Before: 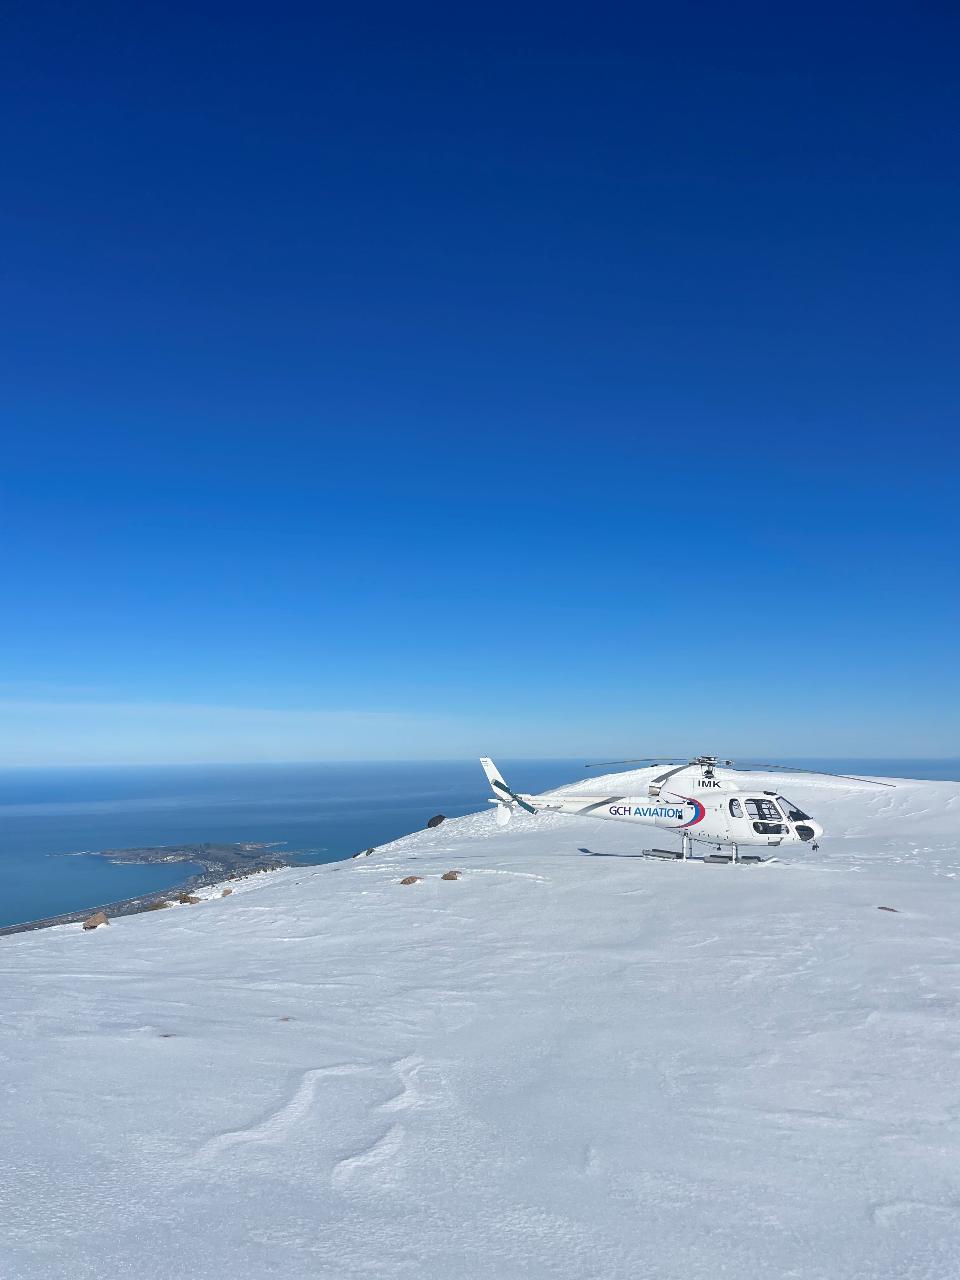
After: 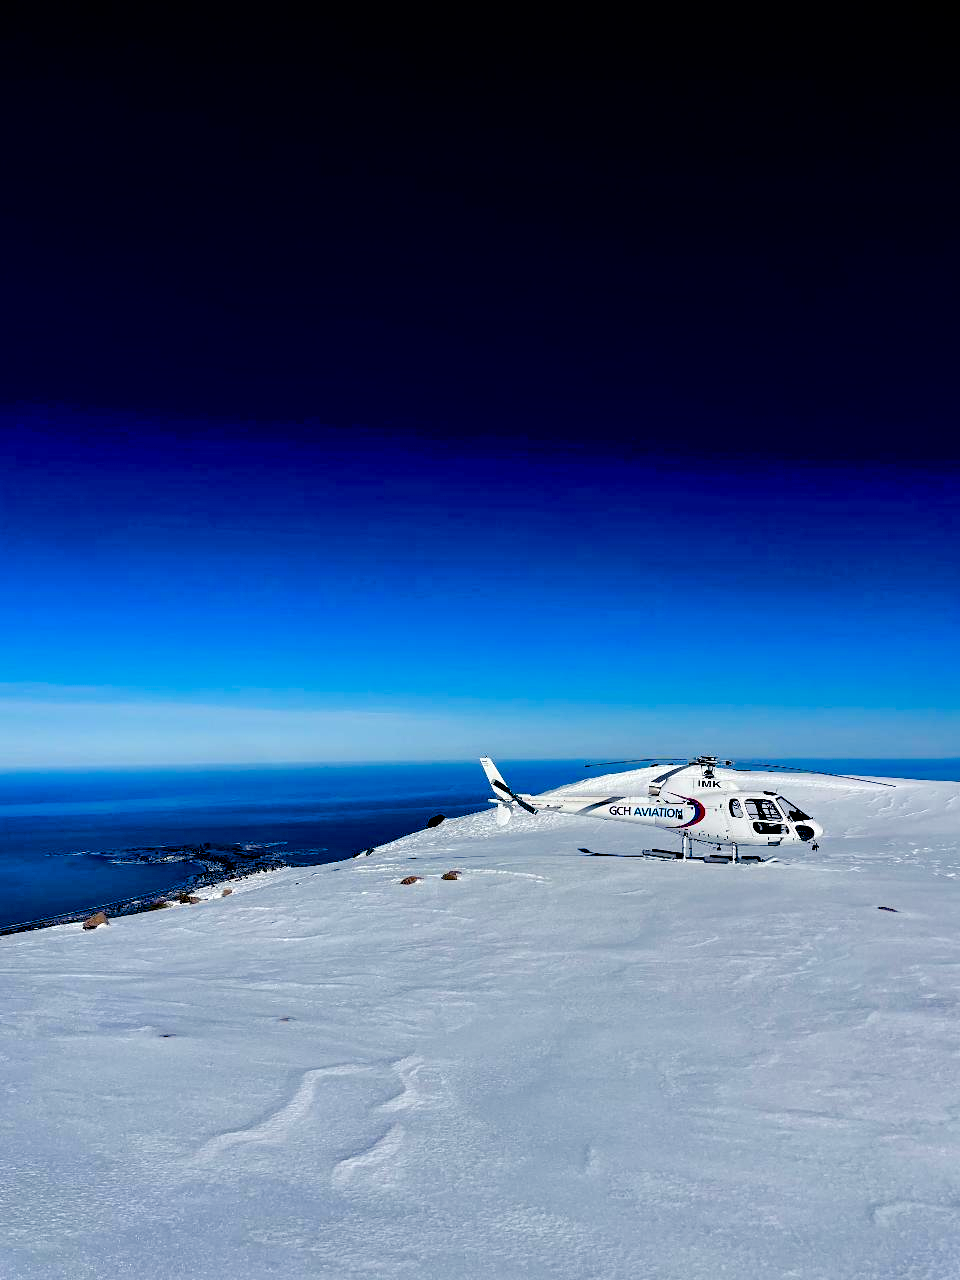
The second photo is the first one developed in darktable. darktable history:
exposure: black level correction 0.098, exposure -0.083 EV, compensate highlight preservation false
contrast equalizer: y [[0.6 ×6], [0.55 ×6], [0 ×6], [0 ×6], [0 ×6]], mix 0.304
color balance rgb: shadows lift › luminance -21.811%, shadows lift › chroma 6.648%, shadows lift › hue 272.08°, power › hue 207.76°, perceptual saturation grading › global saturation 45.843%, perceptual saturation grading › highlights -50.027%, perceptual saturation grading › shadows 30.486%, global vibrance 9.223%
